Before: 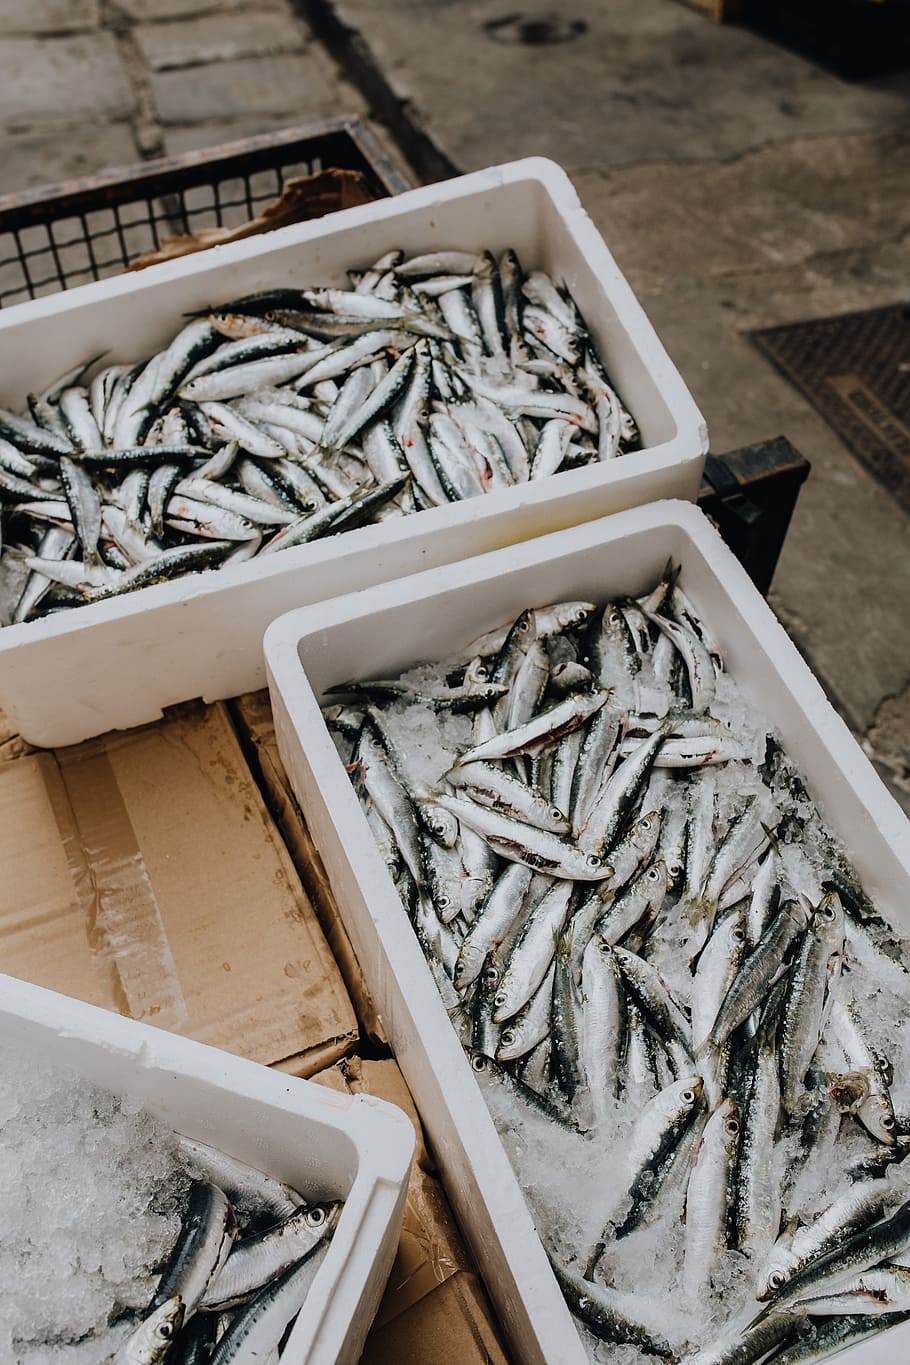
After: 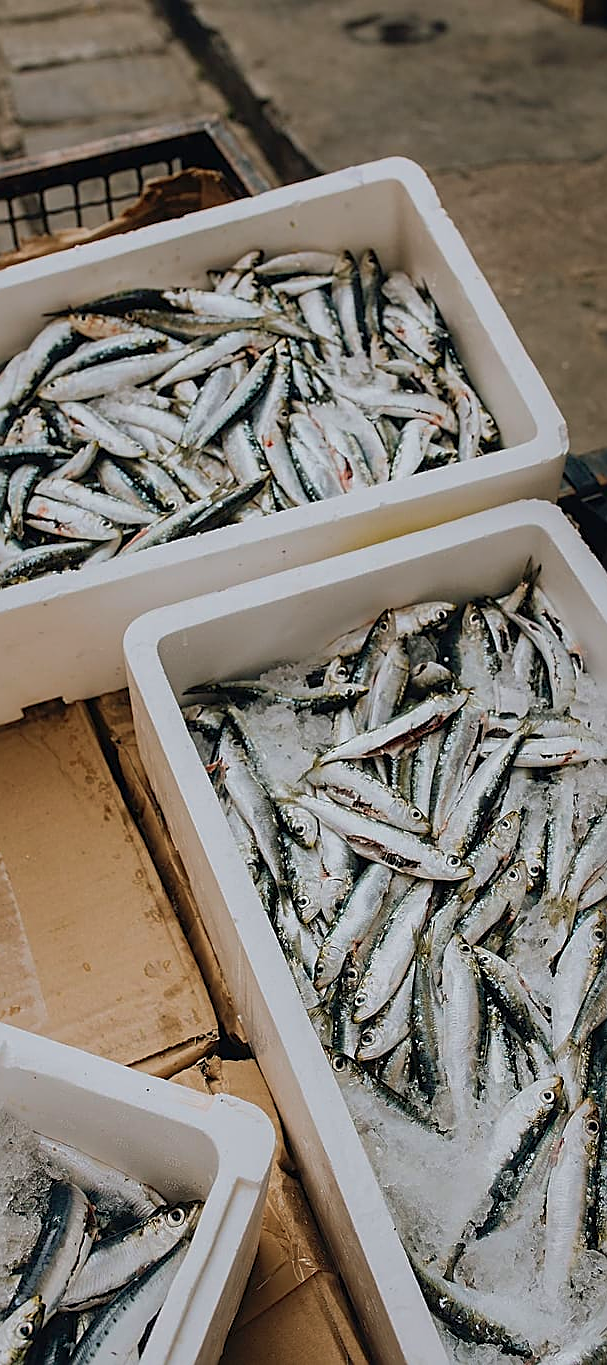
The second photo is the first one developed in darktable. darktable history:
crop and rotate: left 15.446%, right 17.836%
shadows and highlights: on, module defaults
sharpen: on, module defaults
velvia: on, module defaults
white balance: emerald 1
